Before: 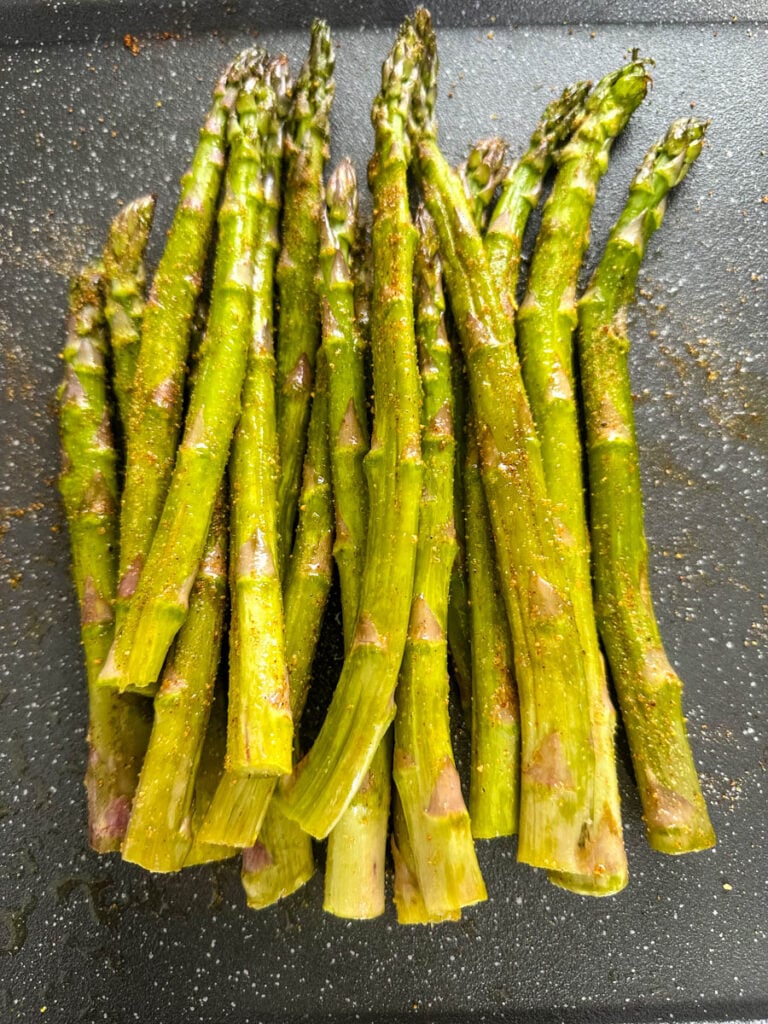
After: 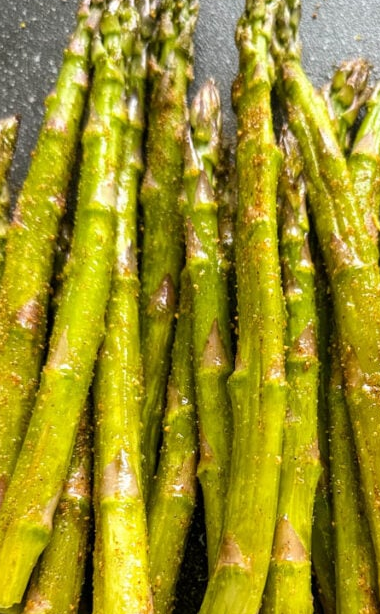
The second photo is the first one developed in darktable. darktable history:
crop: left 17.82%, top 7.798%, right 32.664%, bottom 32.16%
